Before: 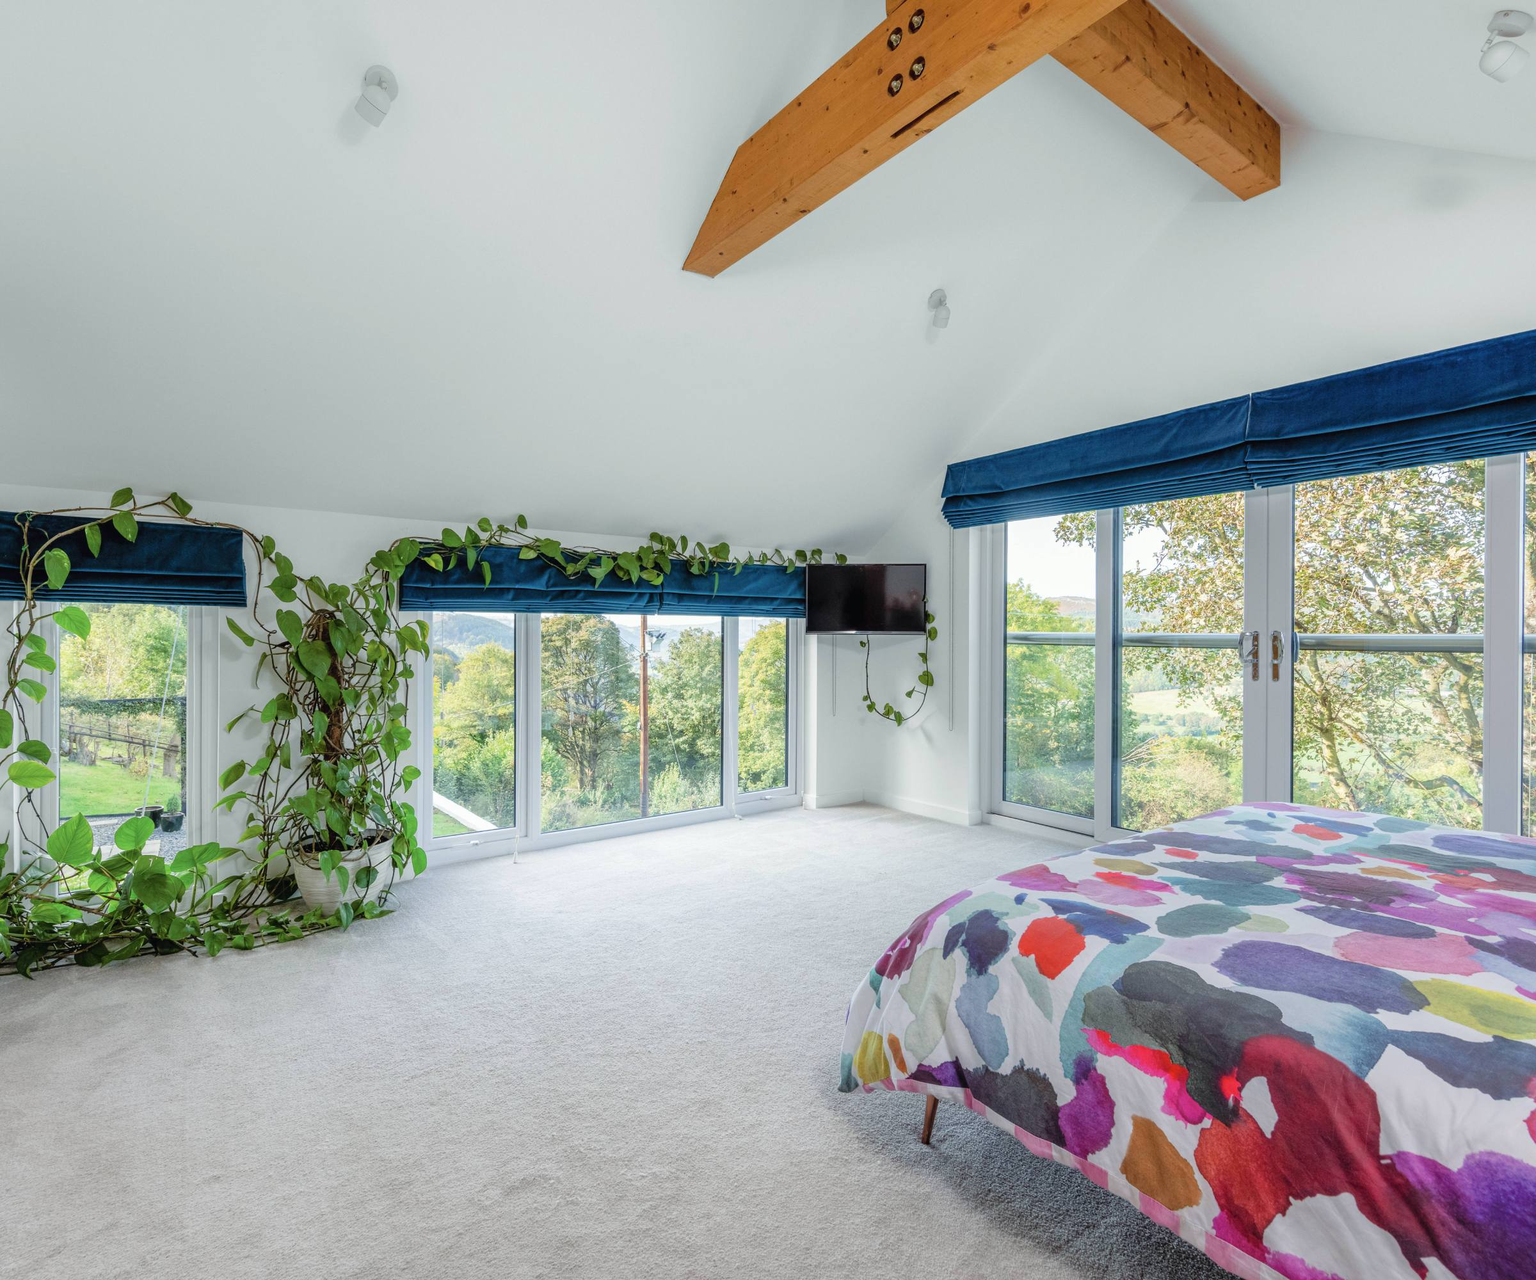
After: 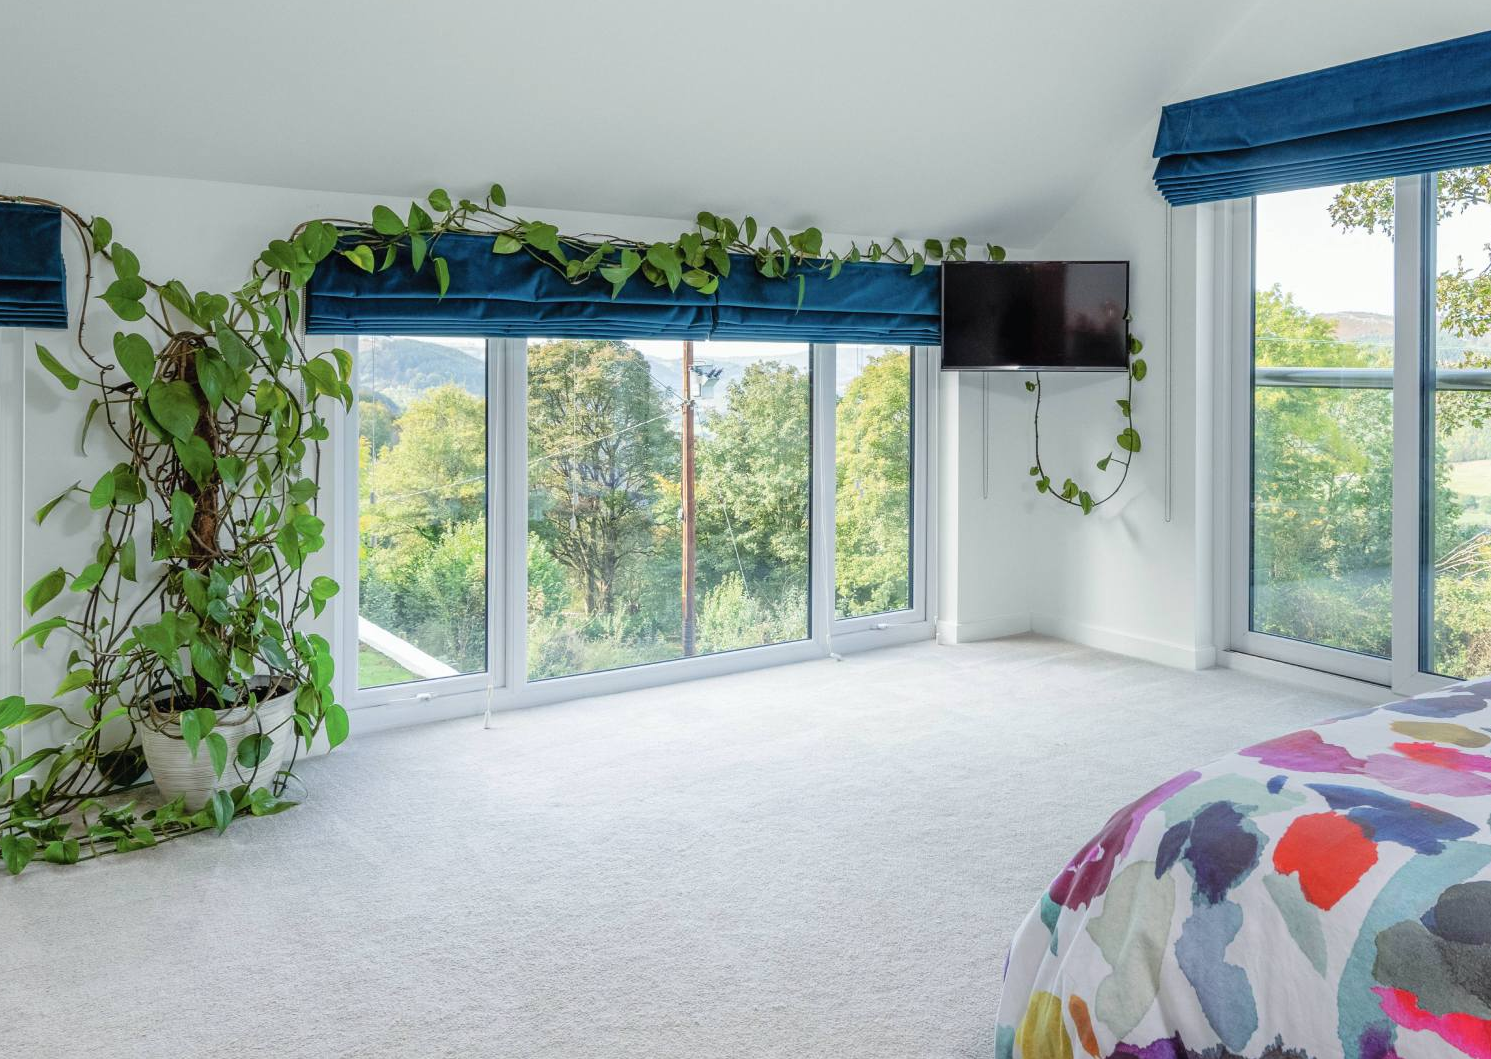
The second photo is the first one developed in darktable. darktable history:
crop: left 13.282%, top 31.048%, right 24.585%, bottom 15.97%
